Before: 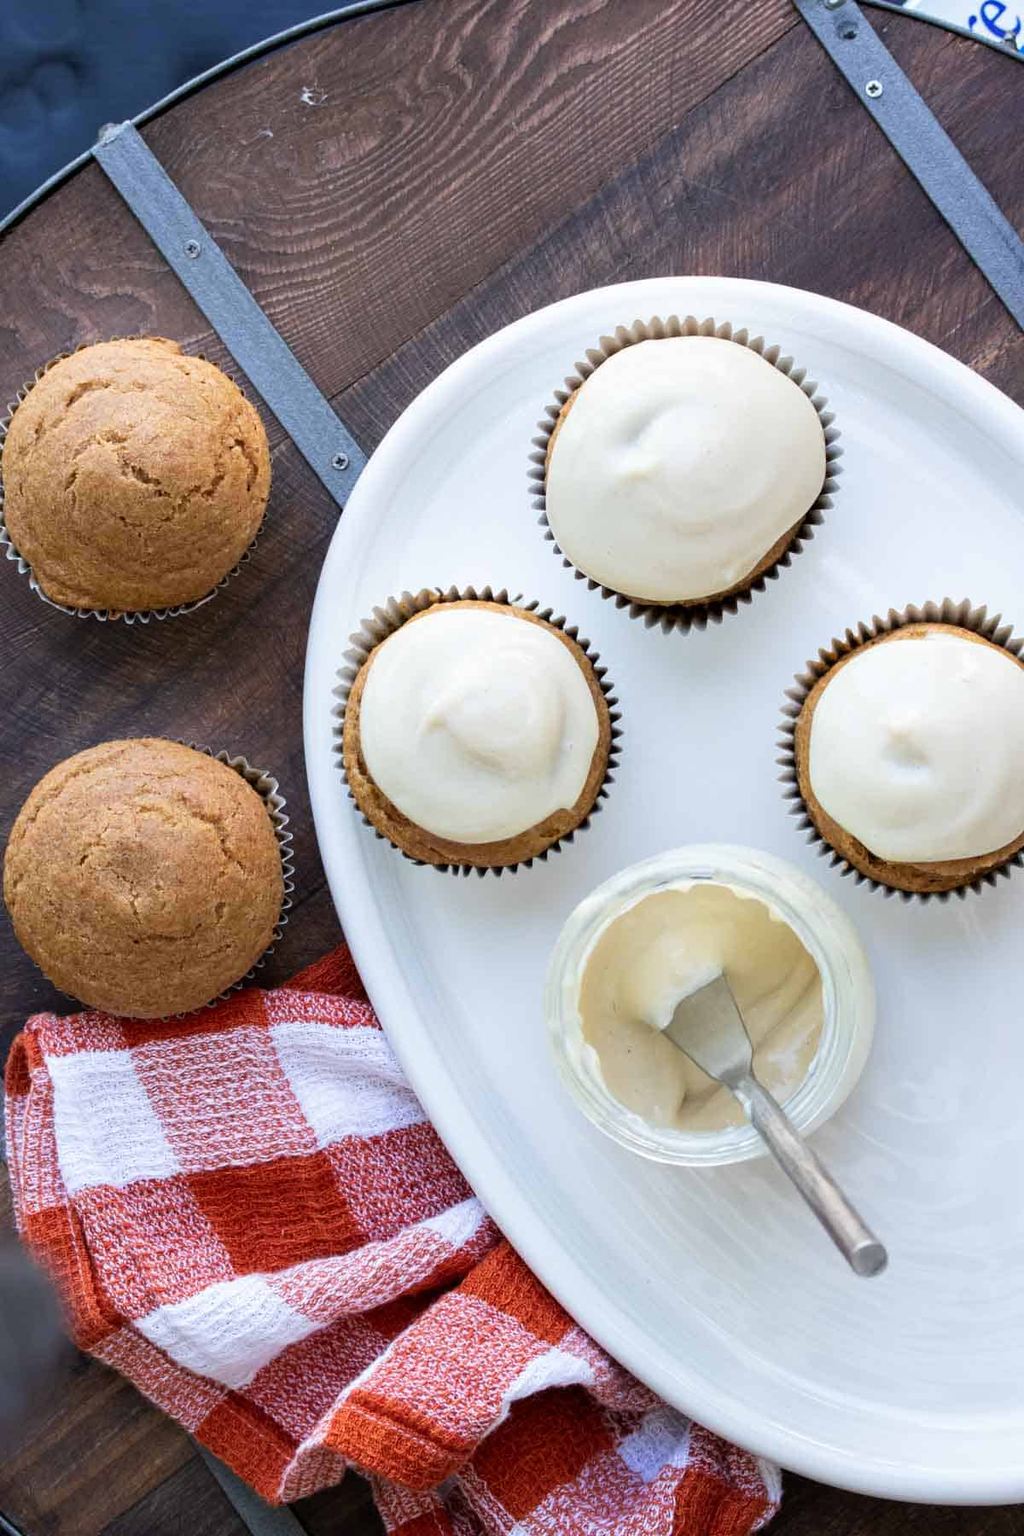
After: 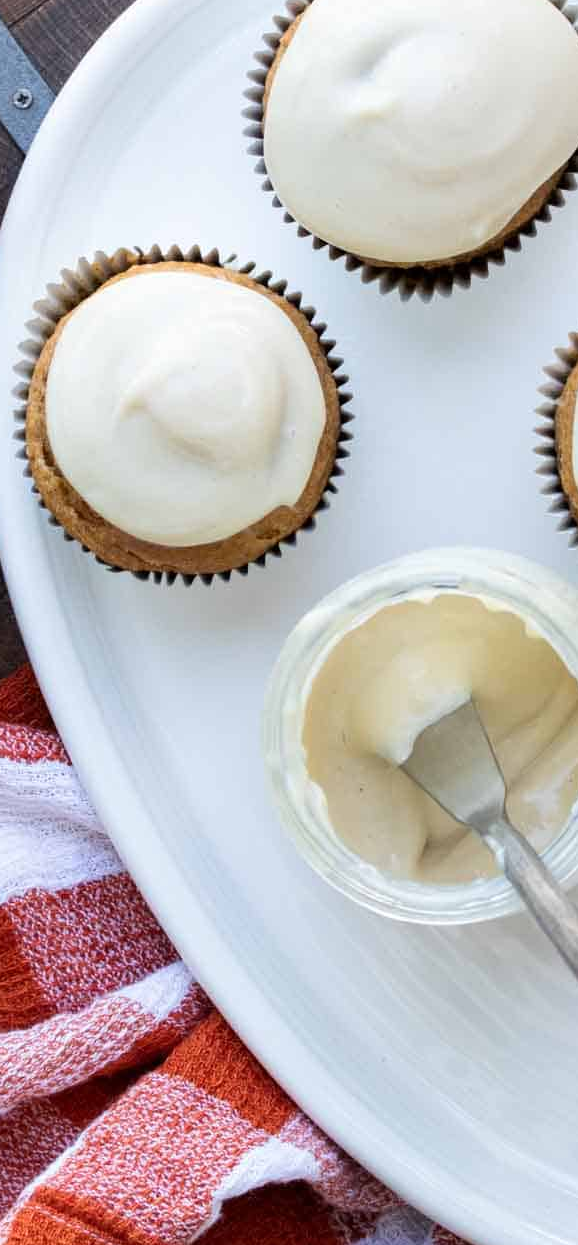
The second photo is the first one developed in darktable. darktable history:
crop: left 31.388%, top 24.562%, right 20.435%, bottom 6.231%
